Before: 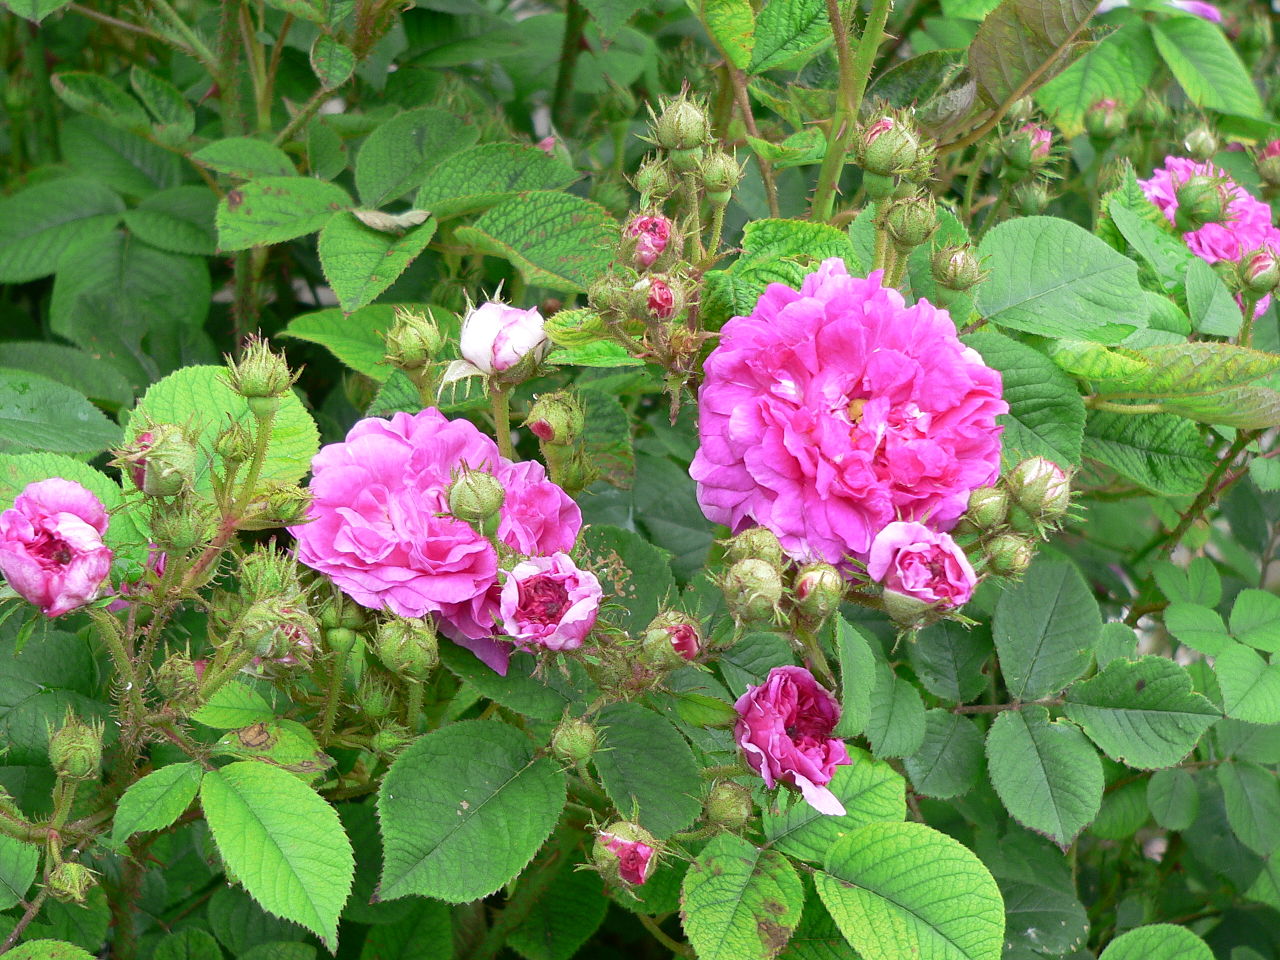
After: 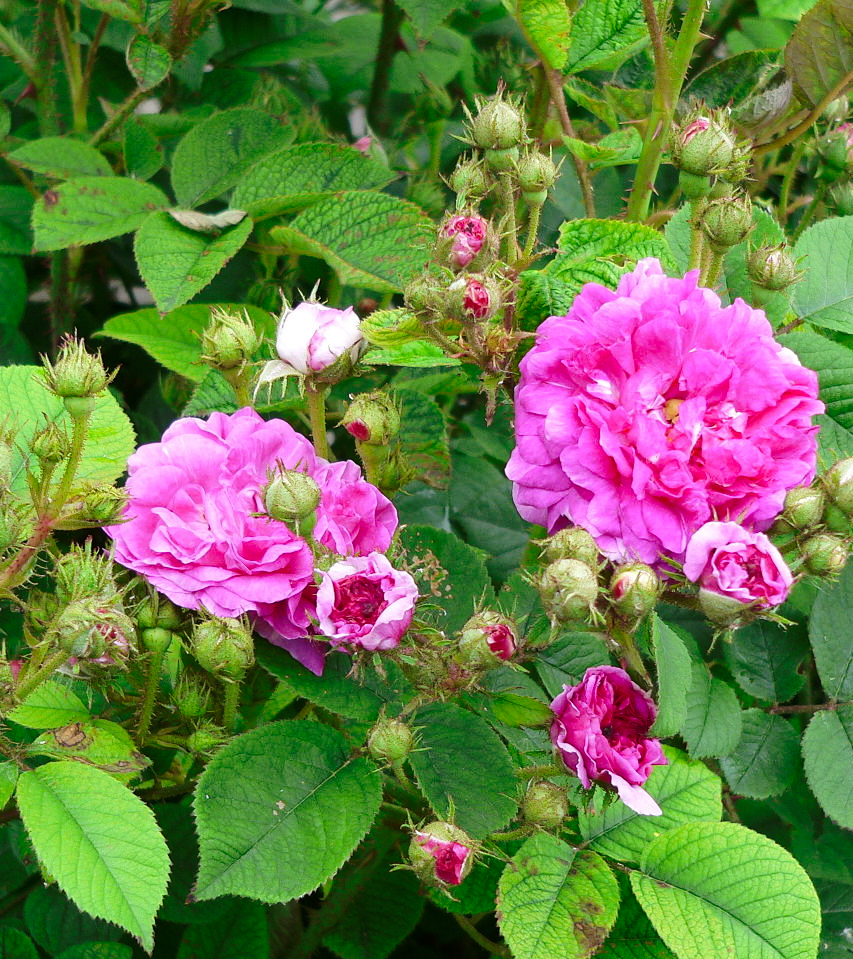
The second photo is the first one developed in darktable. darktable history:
crop and rotate: left 14.388%, right 18.952%
base curve: curves: ch0 [(0, 0) (0.073, 0.04) (0.157, 0.139) (0.492, 0.492) (0.758, 0.758) (1, 1)], preserve colors none
